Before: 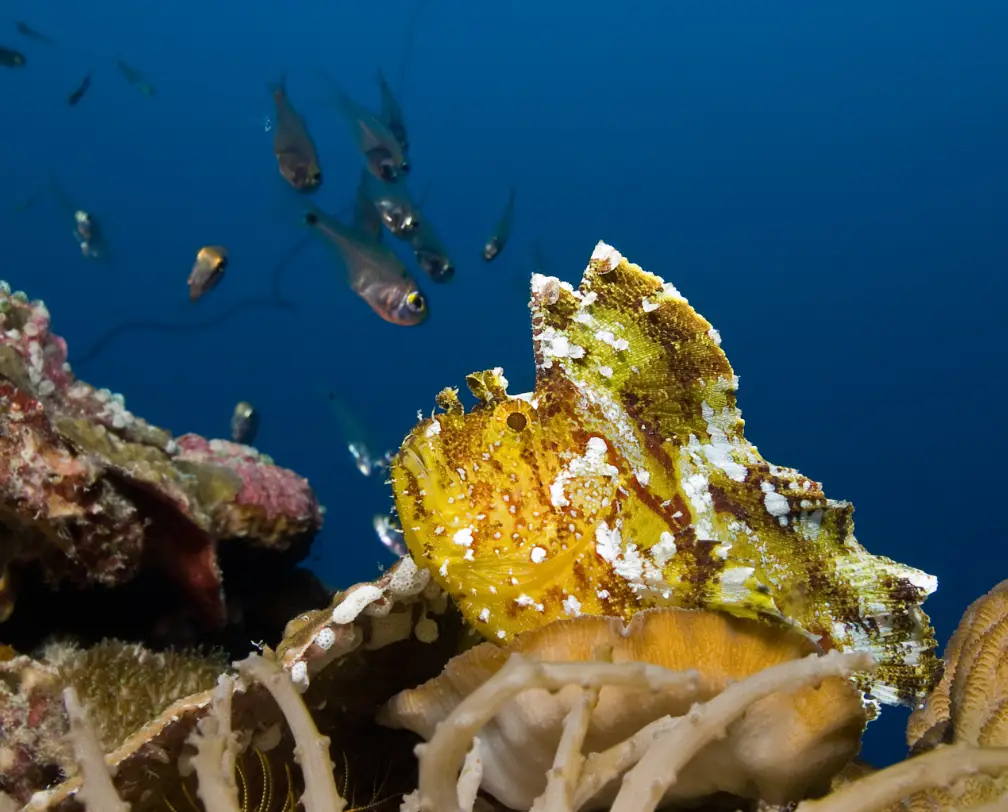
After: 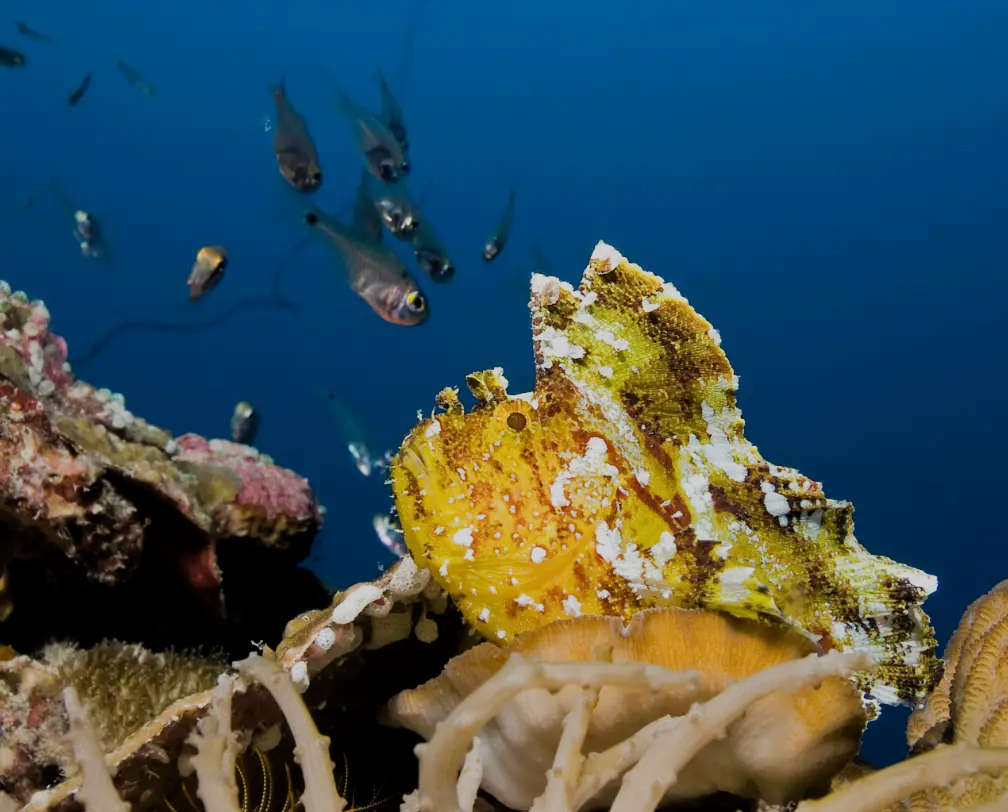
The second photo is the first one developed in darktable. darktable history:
exposure: exposure 0.178 EV, compensate exposure bias true, compensate highlight preservation false
filmic rgb: black relative exposure -6.98 EV, white relative exposure 5.63 EV, hardness 2.86
